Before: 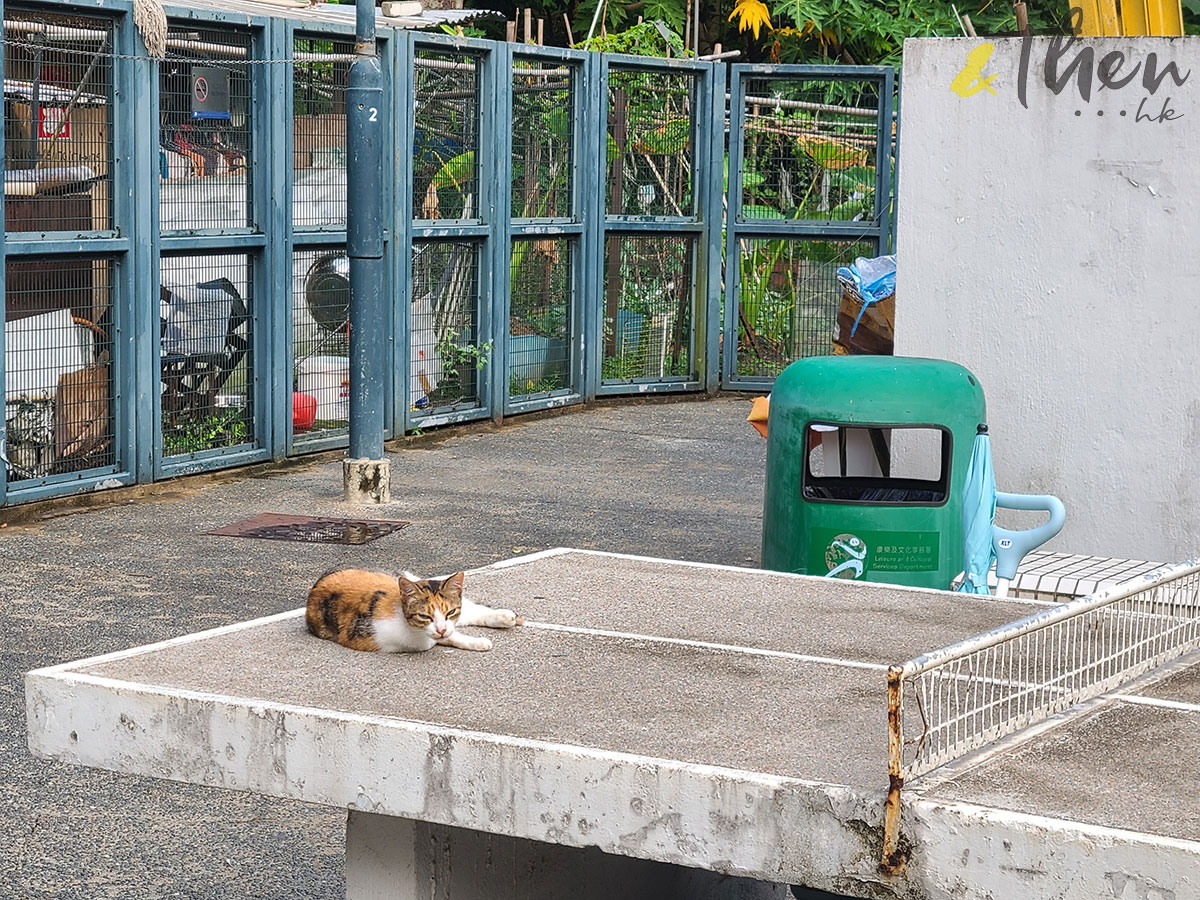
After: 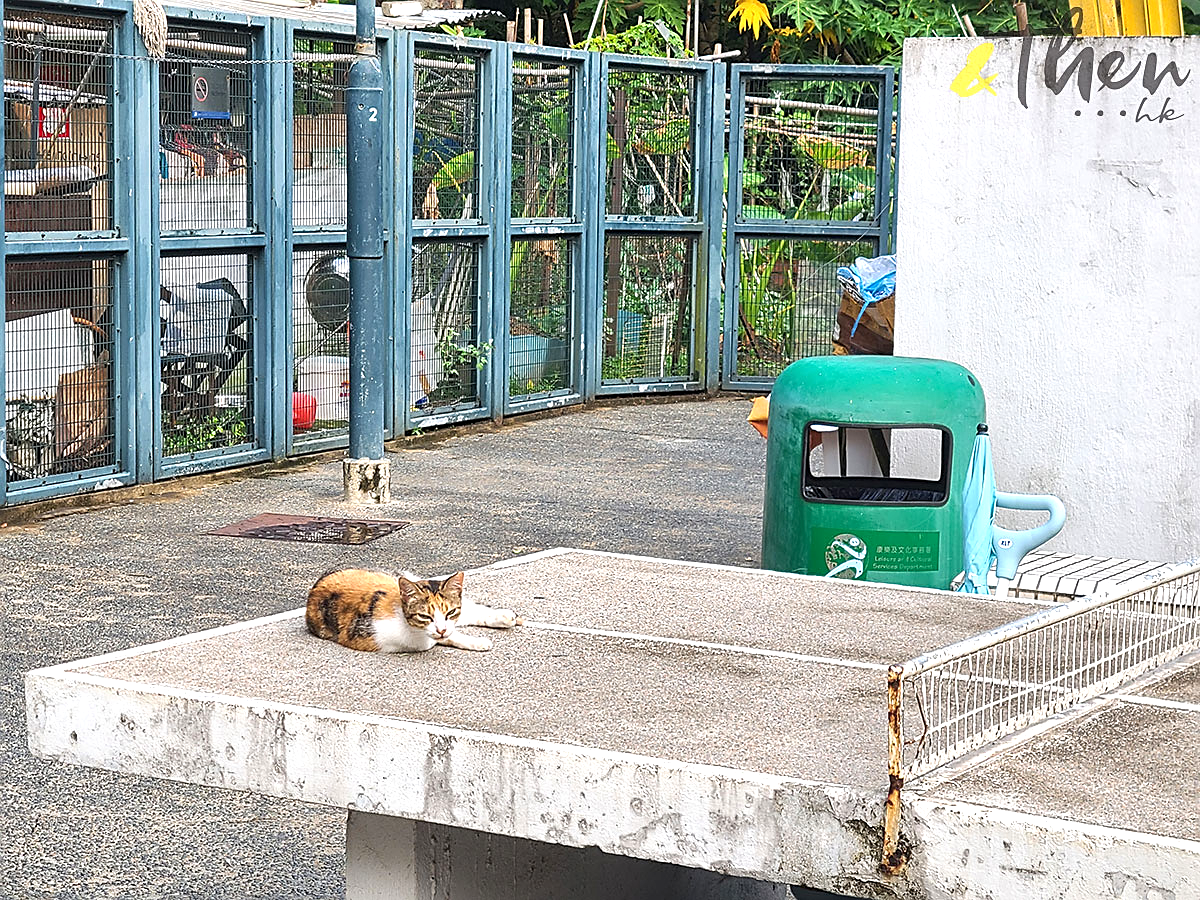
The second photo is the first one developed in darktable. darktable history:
shadows and highlights: shadows 20.43, highlights -19.92, soften with gaussian
sharpen: on, module defaults
exposure: black level correction 0, exposure 0.593 EV, compensate exposure bias true, compensate highlight preservation false
